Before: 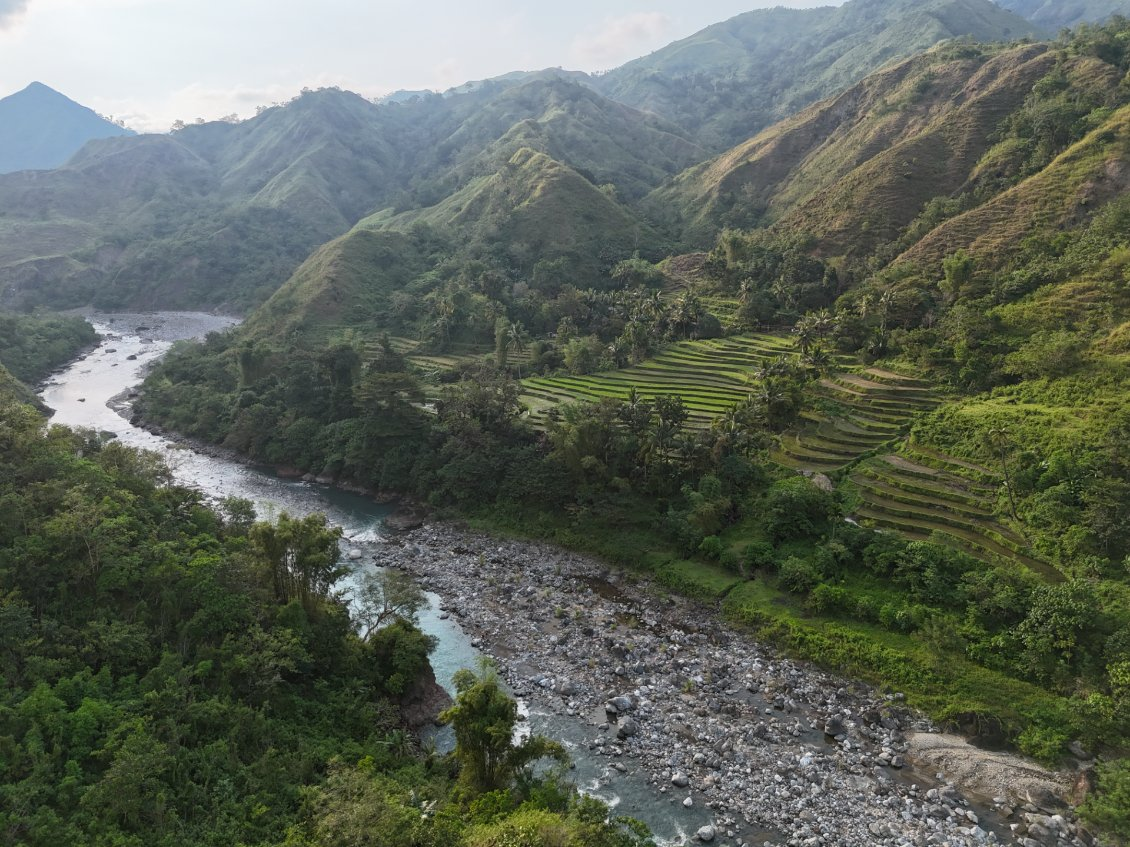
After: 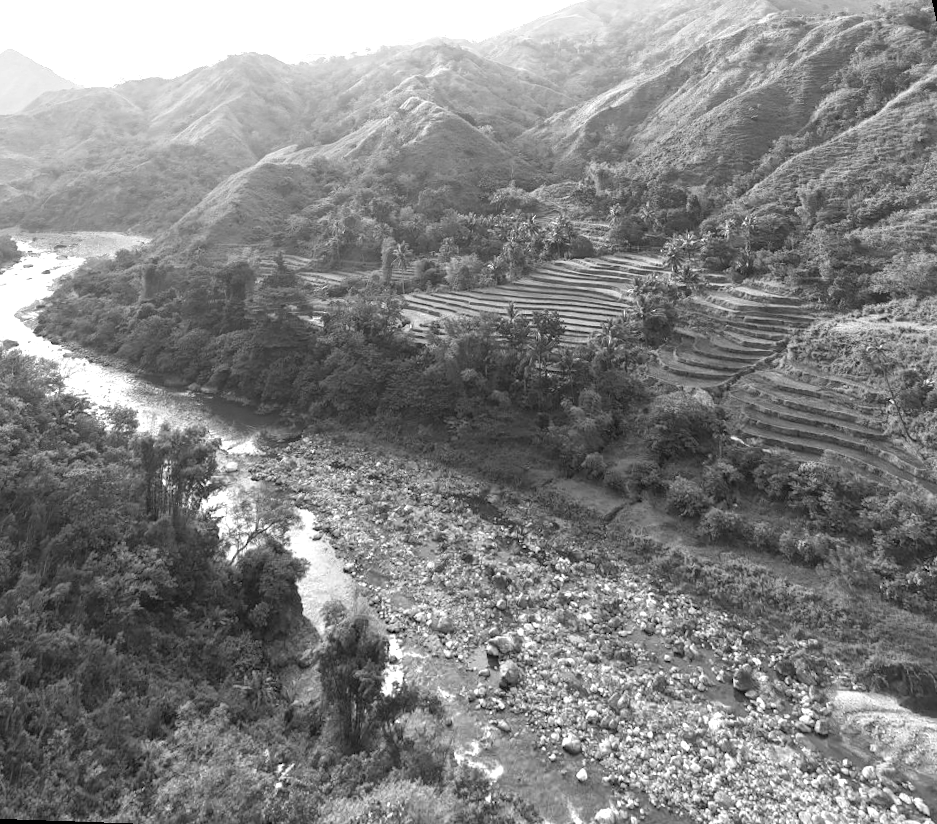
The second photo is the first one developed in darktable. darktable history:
rotate and perspective: rotation 0.72°, lens shift (vertical) -0.352, lens shift (horizontal) -0.051, crop left 0.152, crop right 0.859, crop top 0.019, crop bottom 0.964
monochrome: on, module defaults
exposure: black level correction 0, exposure 1.1 EV, compensate highlight preservation false
